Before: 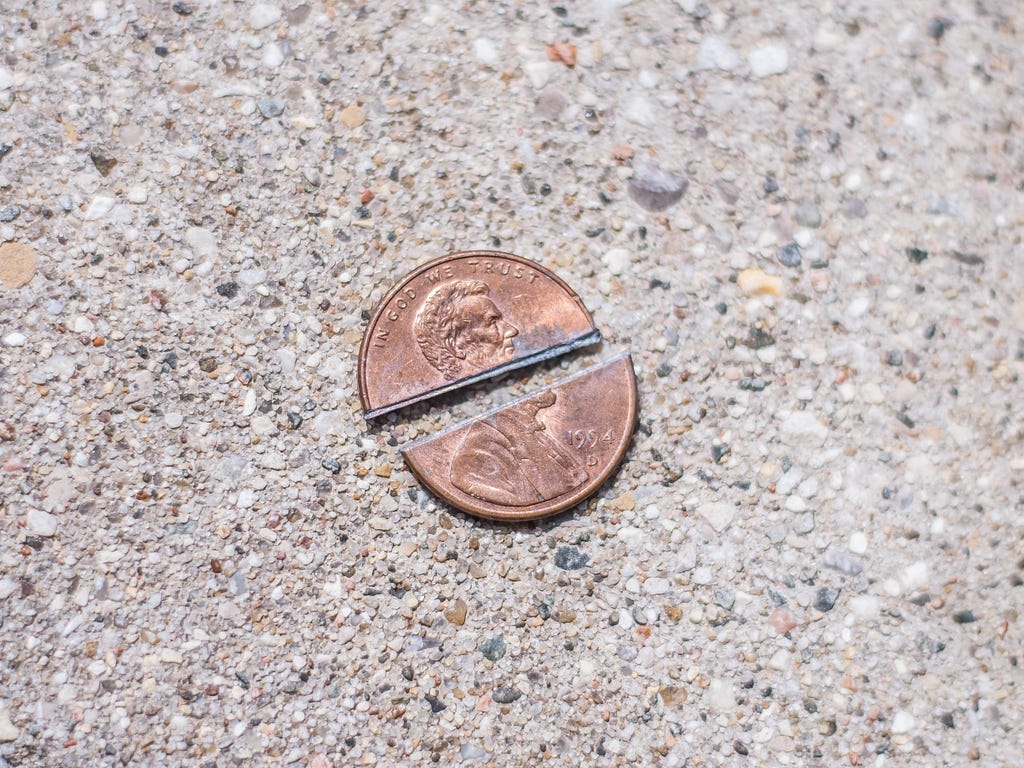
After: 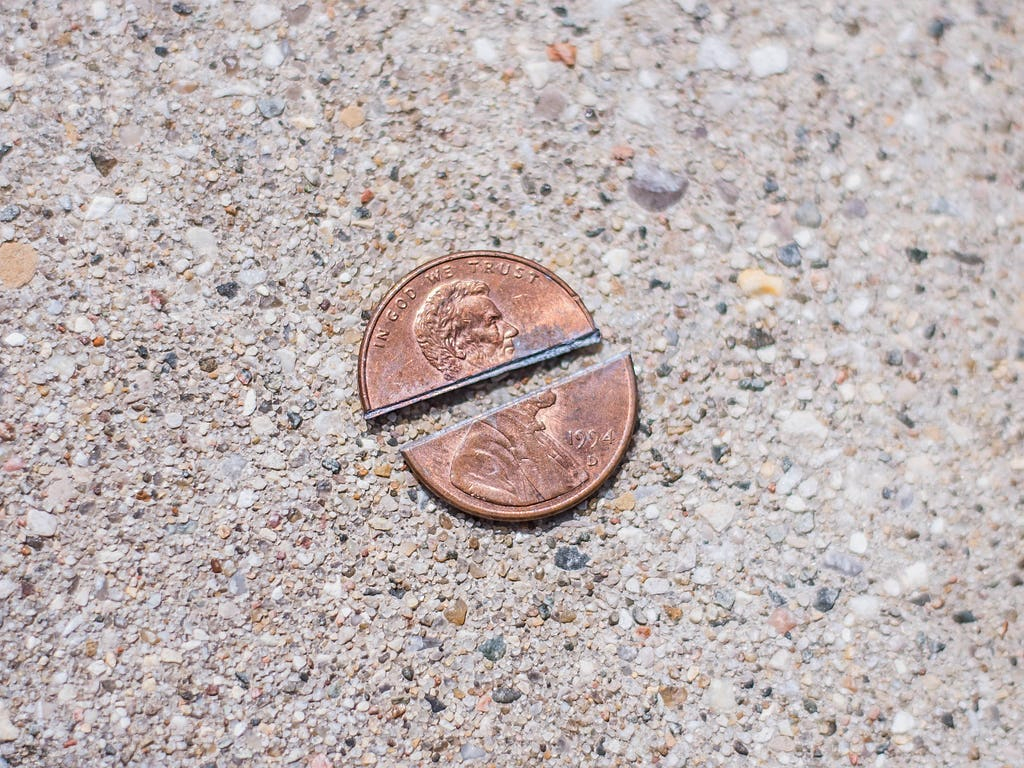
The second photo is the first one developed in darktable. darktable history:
sharpen: amount 0.208
contrast brightness saturation: contrast 0.038, saturation 0.151
exposure: exposure -0.111 EV, compensate highlight preservation false
